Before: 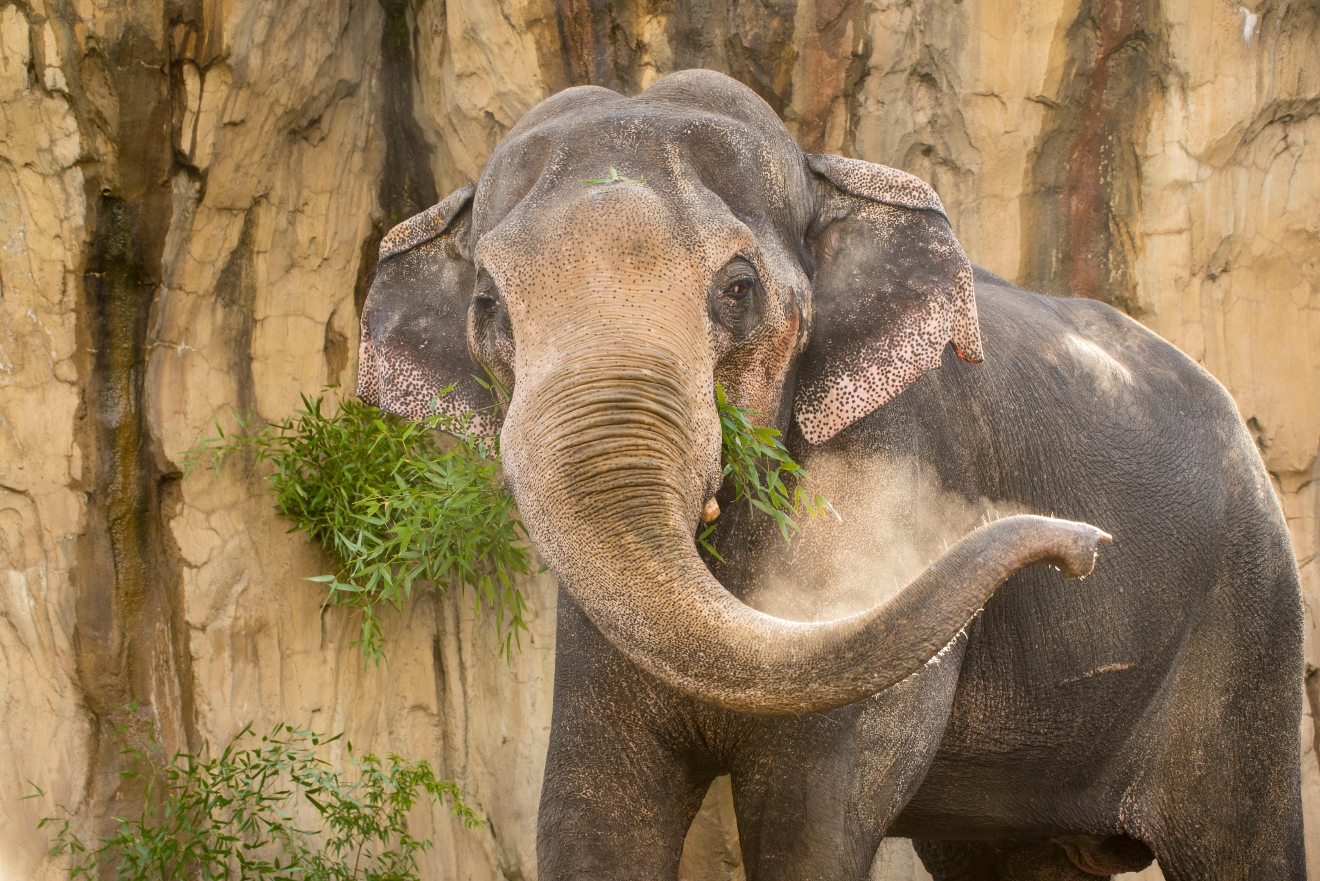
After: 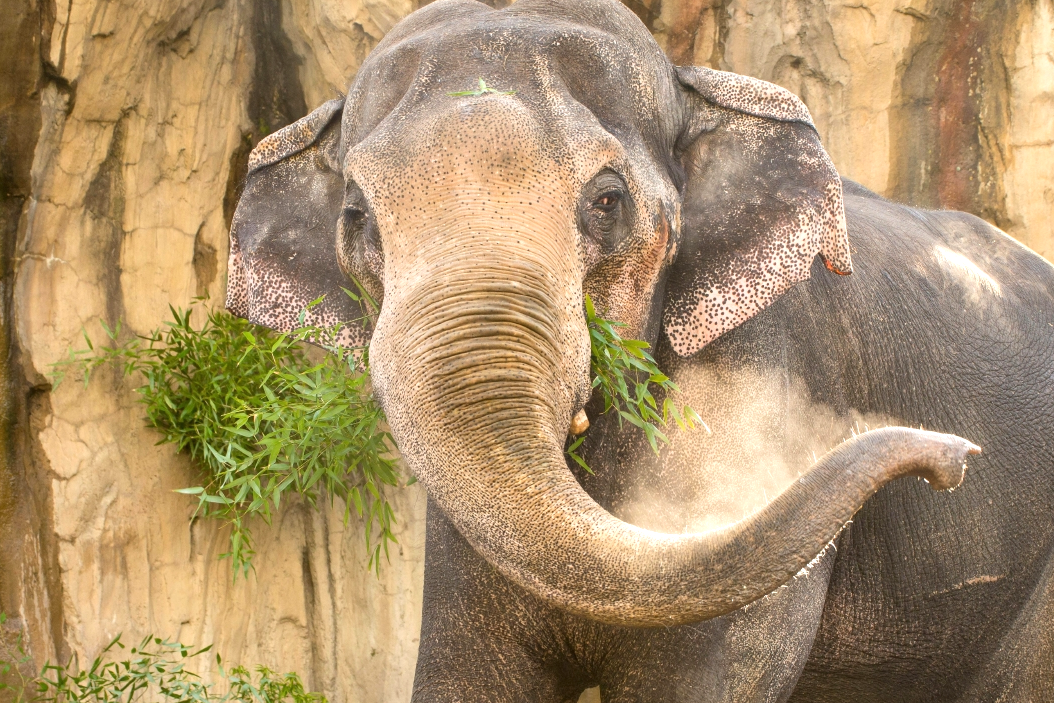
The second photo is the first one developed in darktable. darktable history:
crop and rotate: left 10.071%, top 10.071%, right 10.02%, bottom 10.02%
exposure: black level correction 0, exposure 0.5 EV, compensate highlight preservation false
